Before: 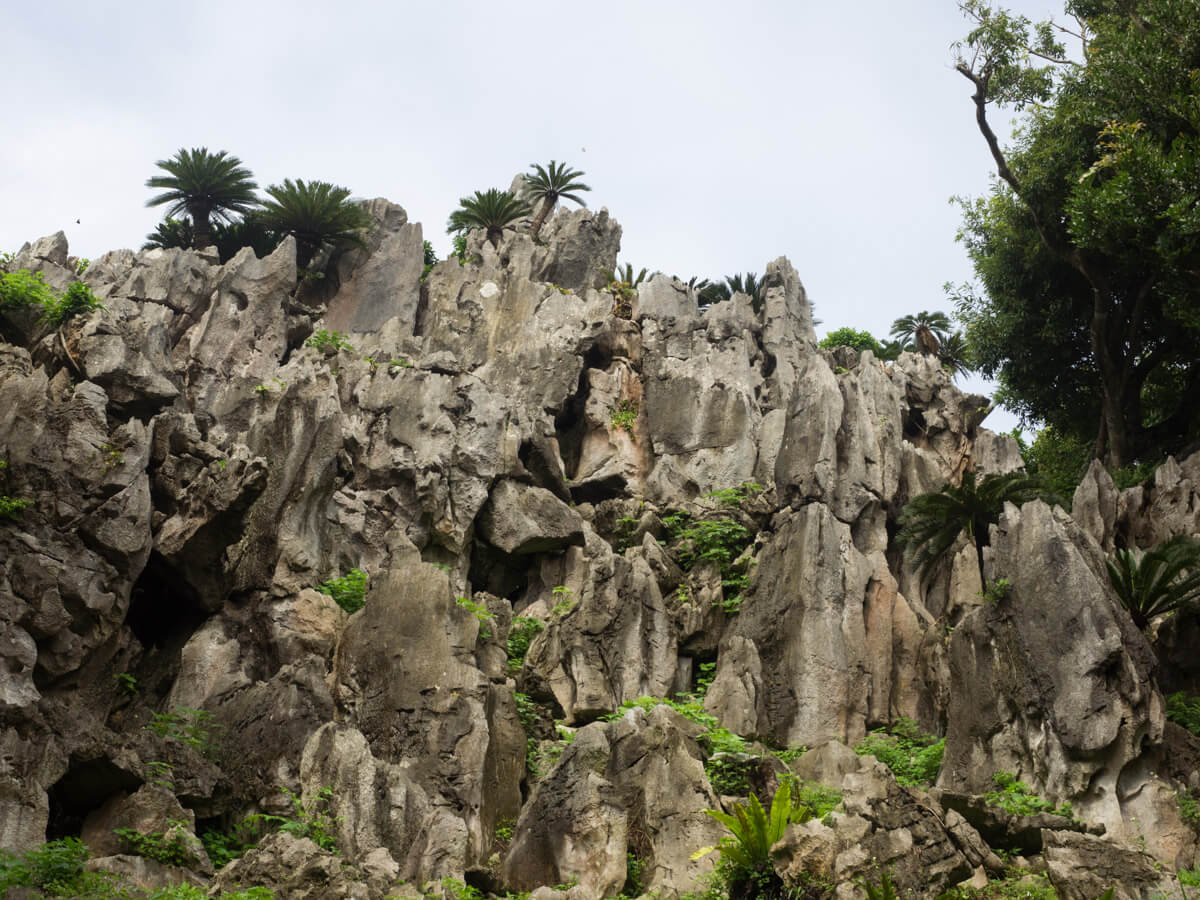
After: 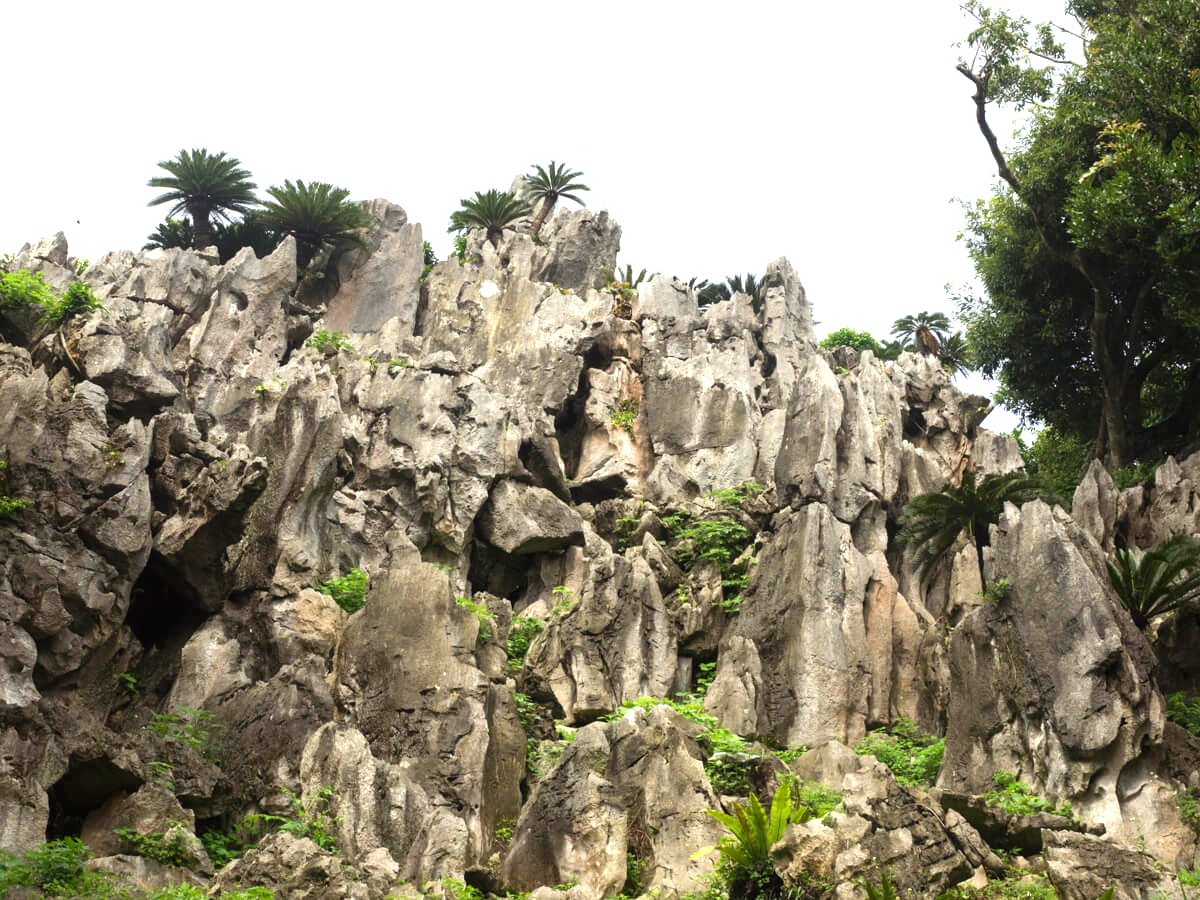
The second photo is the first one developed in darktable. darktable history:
exposure: black level correction 0, exposure 0.889 EV, compensate exposure bias true, compensate highlight preservation false
